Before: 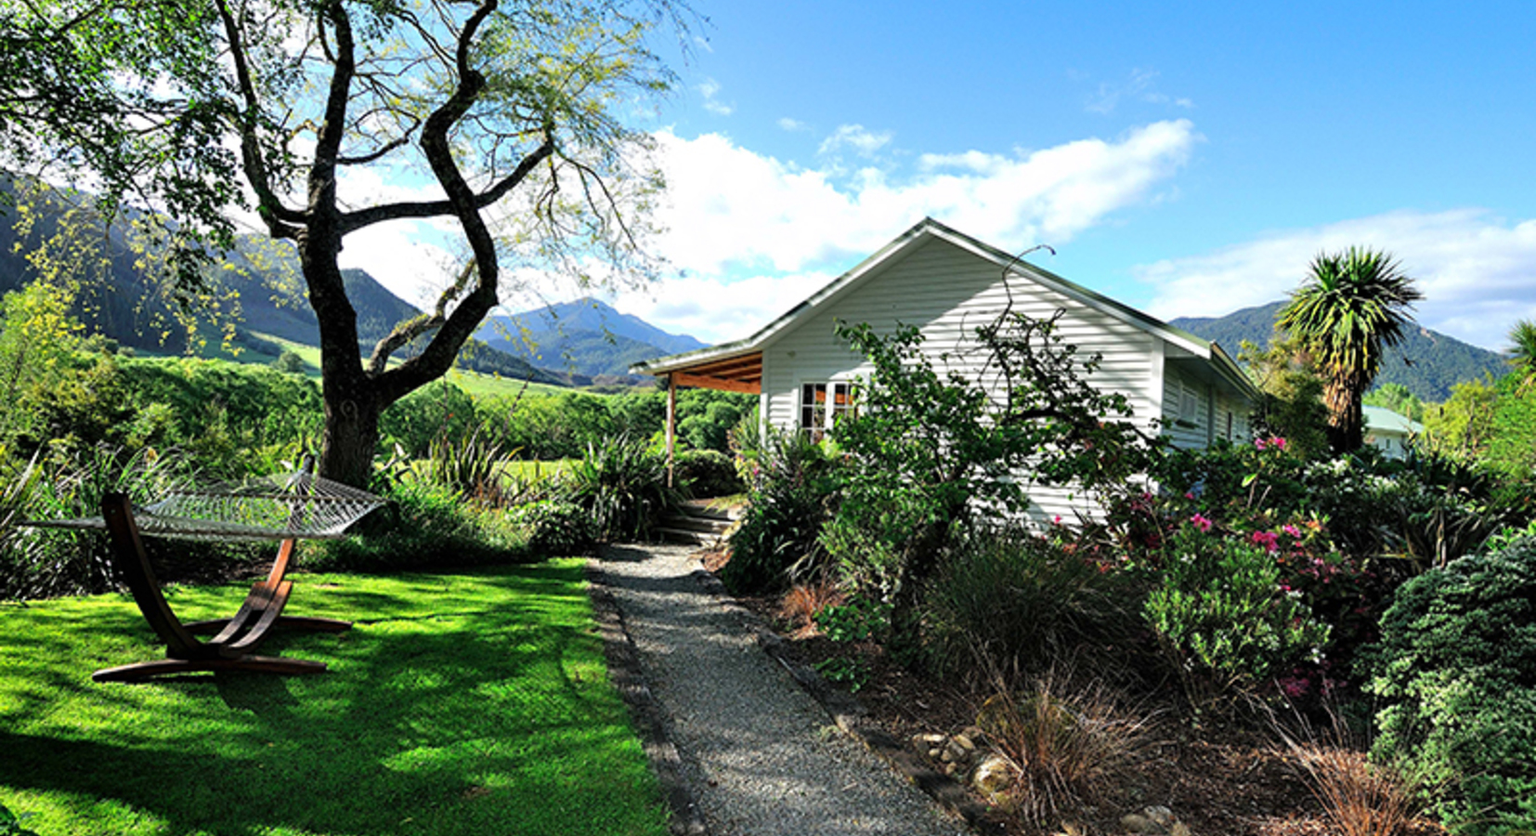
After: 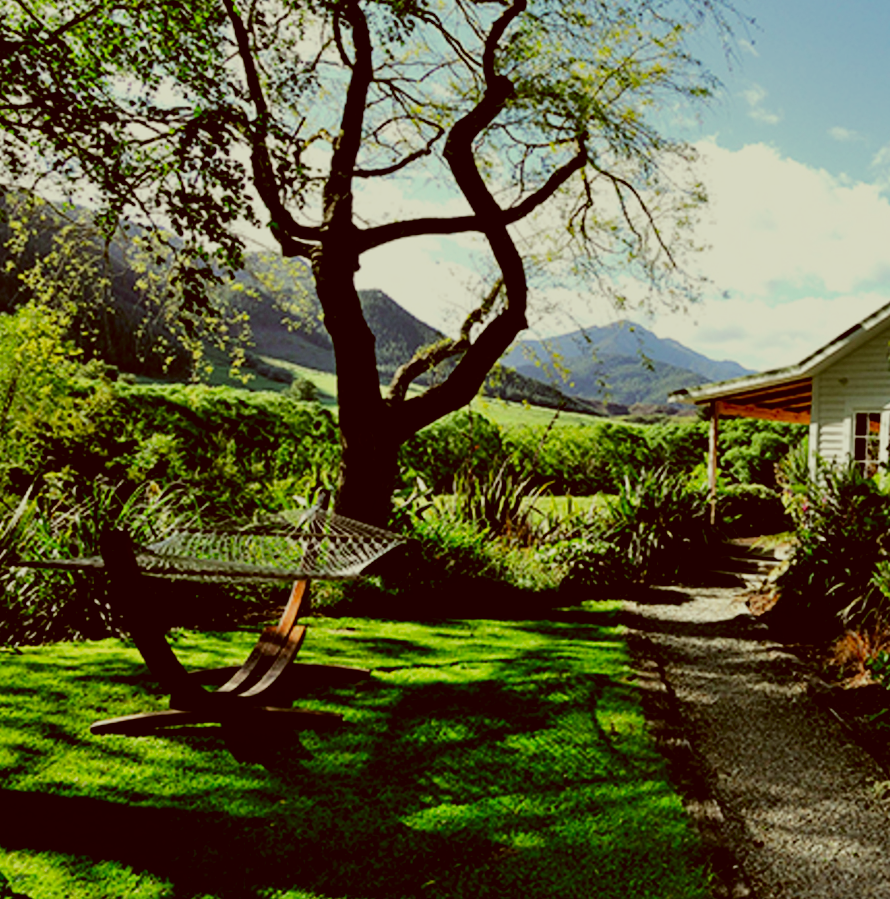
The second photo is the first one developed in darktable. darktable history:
color correction: highlights a* -5.94, highlights b* 9.48, shadows a* 10.12, shadows b* 23.94
crop: left 0.587%, right 45.588%, bottom 0.086%
filmic rgb: middle gray luminance 29%, black relative exposure -10.3 EV, white relative exposure 5.5 EV, threshold 6 EV, target black luminance 0%, hardness 3.95, latitude 2.04%, contrast 1.132, highlights saturation mix 5%, shadows ↔ highlights balance 15.11%, add noise in highlights 0, preserve chrominance no, color science v3 (2019), use custom middle-gray values true, iterations of high-quality reconstruction 0, contrast in highlights soft, enable highlight reconstruction true
tone equalizer: -8 EV -0.417 EV, -7 EV -0.389 EV, -6 EV -0.333 EV, -5 EV -0.222 EV, -3 EV 0.222 EV, -2 EV 0.333 EV, -1 EV 0.389 EV, +0 EV 0.417 EV, edges refinement/feathering 500, mask exposure compensation -1.57 EV, preserve details no
